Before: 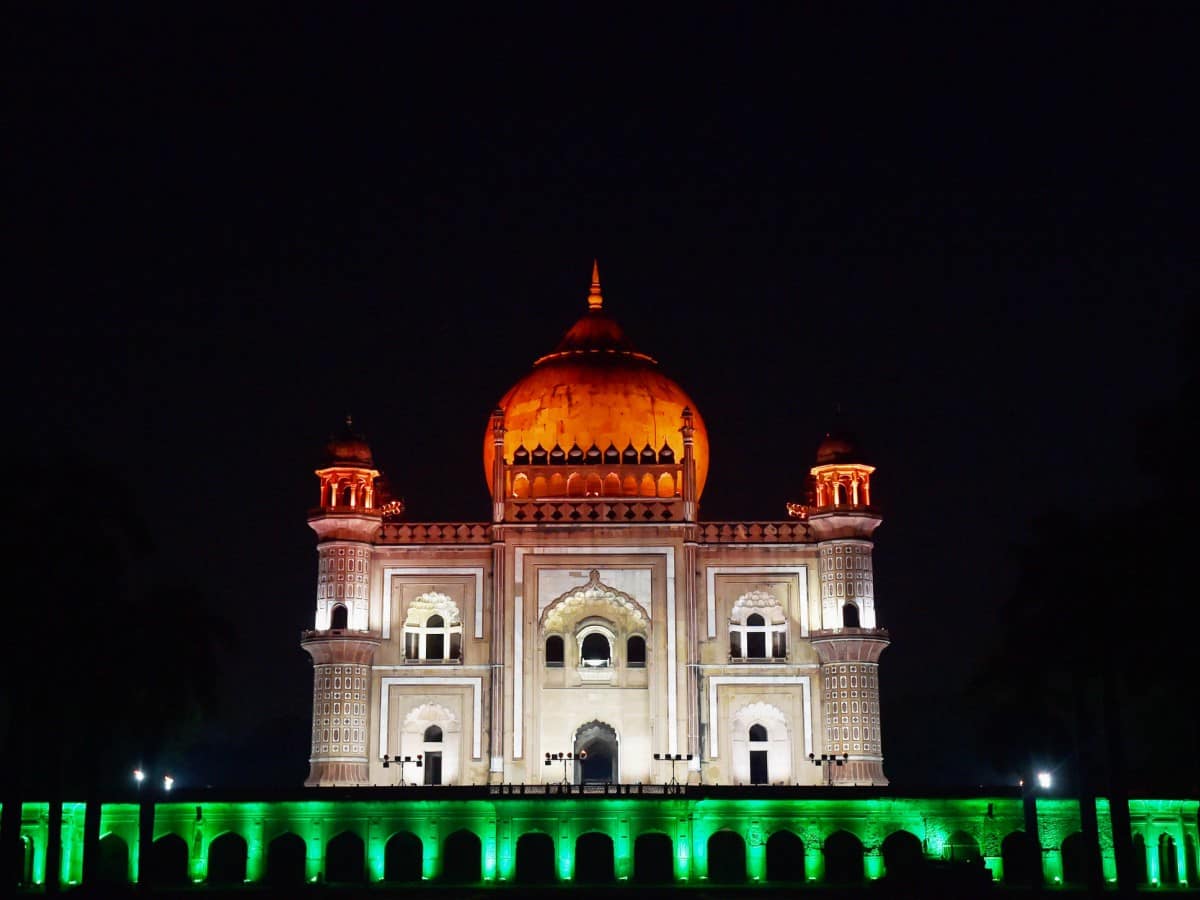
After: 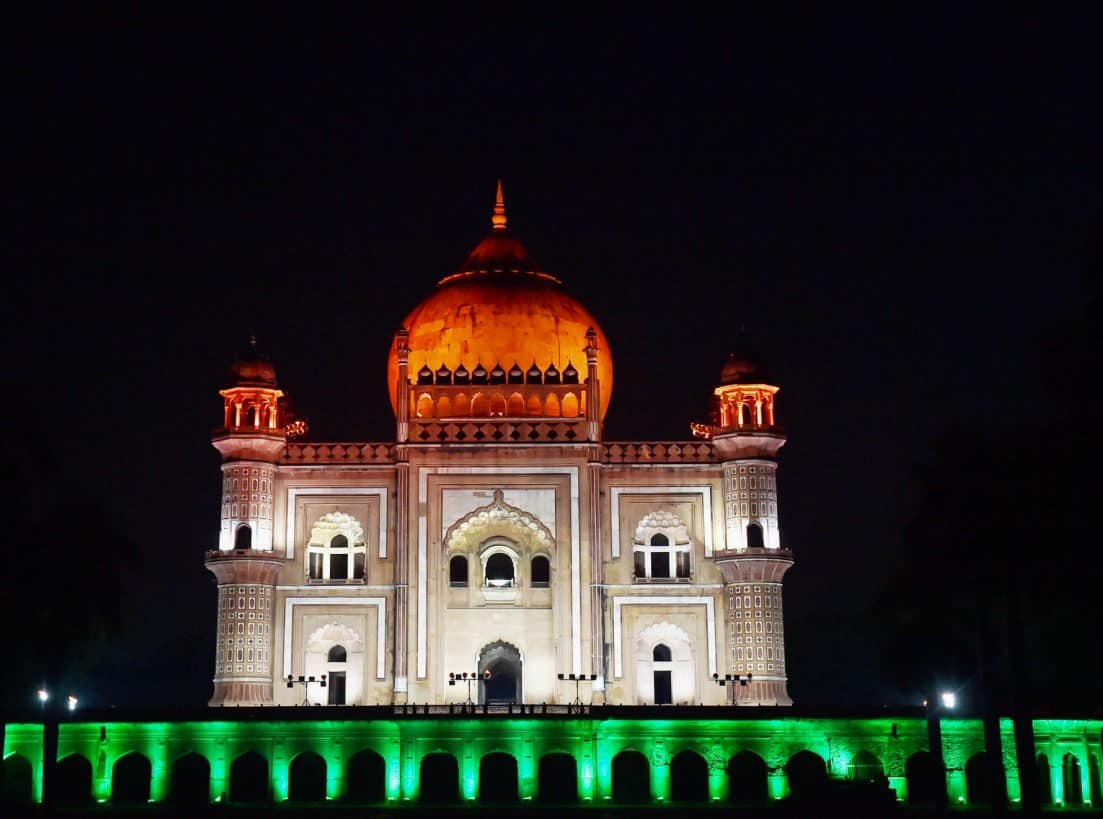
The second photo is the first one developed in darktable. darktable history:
crop and rotate: left 8.079%, top 8.916%
